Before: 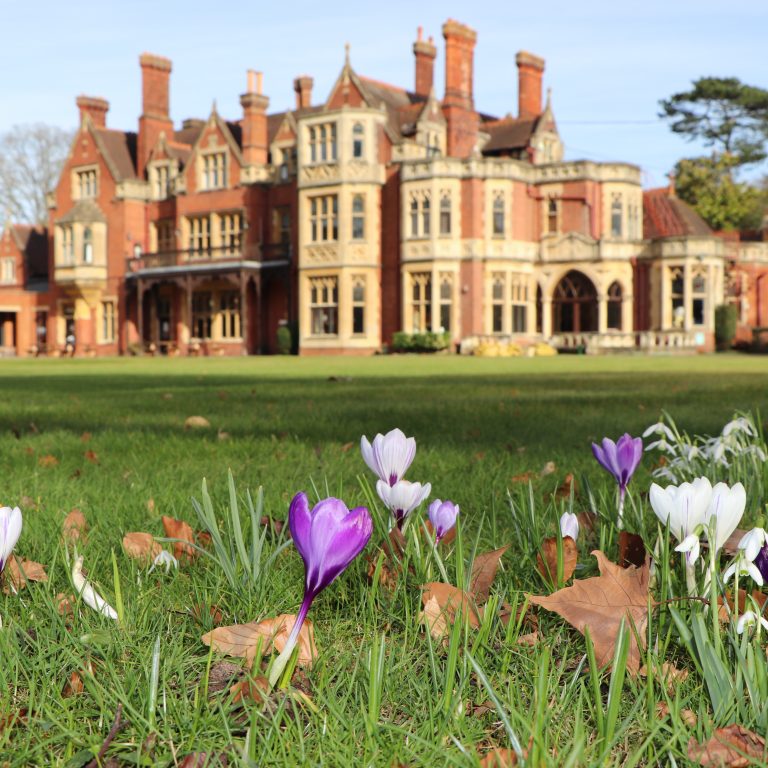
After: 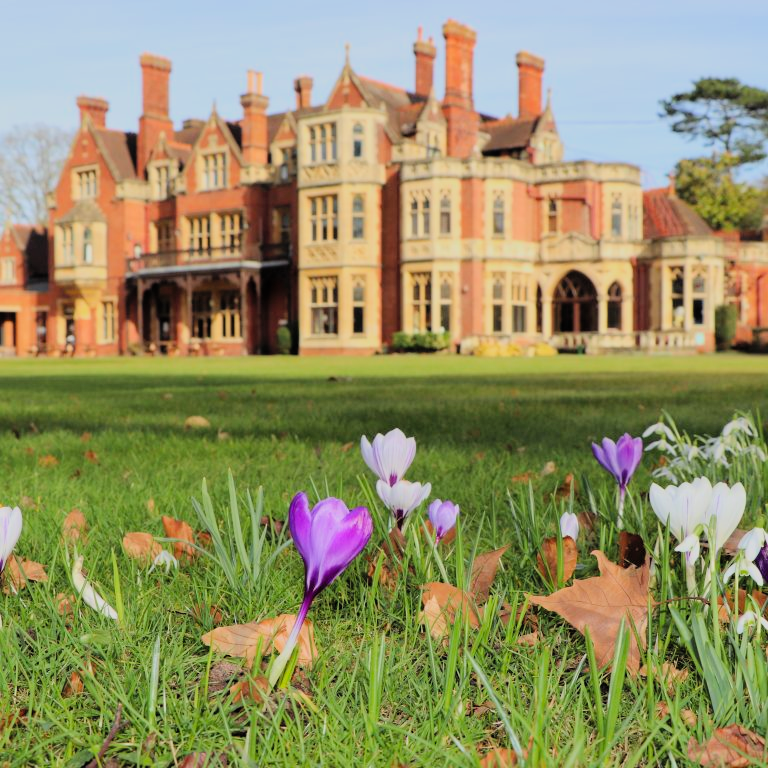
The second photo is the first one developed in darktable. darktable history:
tone equalizer: on, module defaults
contrast brightness saturation: brightness 0.09, saturation 0.19
filmic rgb: black relative exposure -7.65 EV, white relative exposure 4.56 EV, hardness 3.61, color science v6 (2022)
local contrast: mode bilateral grid, contrast 10, coarseness 25, detail 115%, midtone range 0.2
